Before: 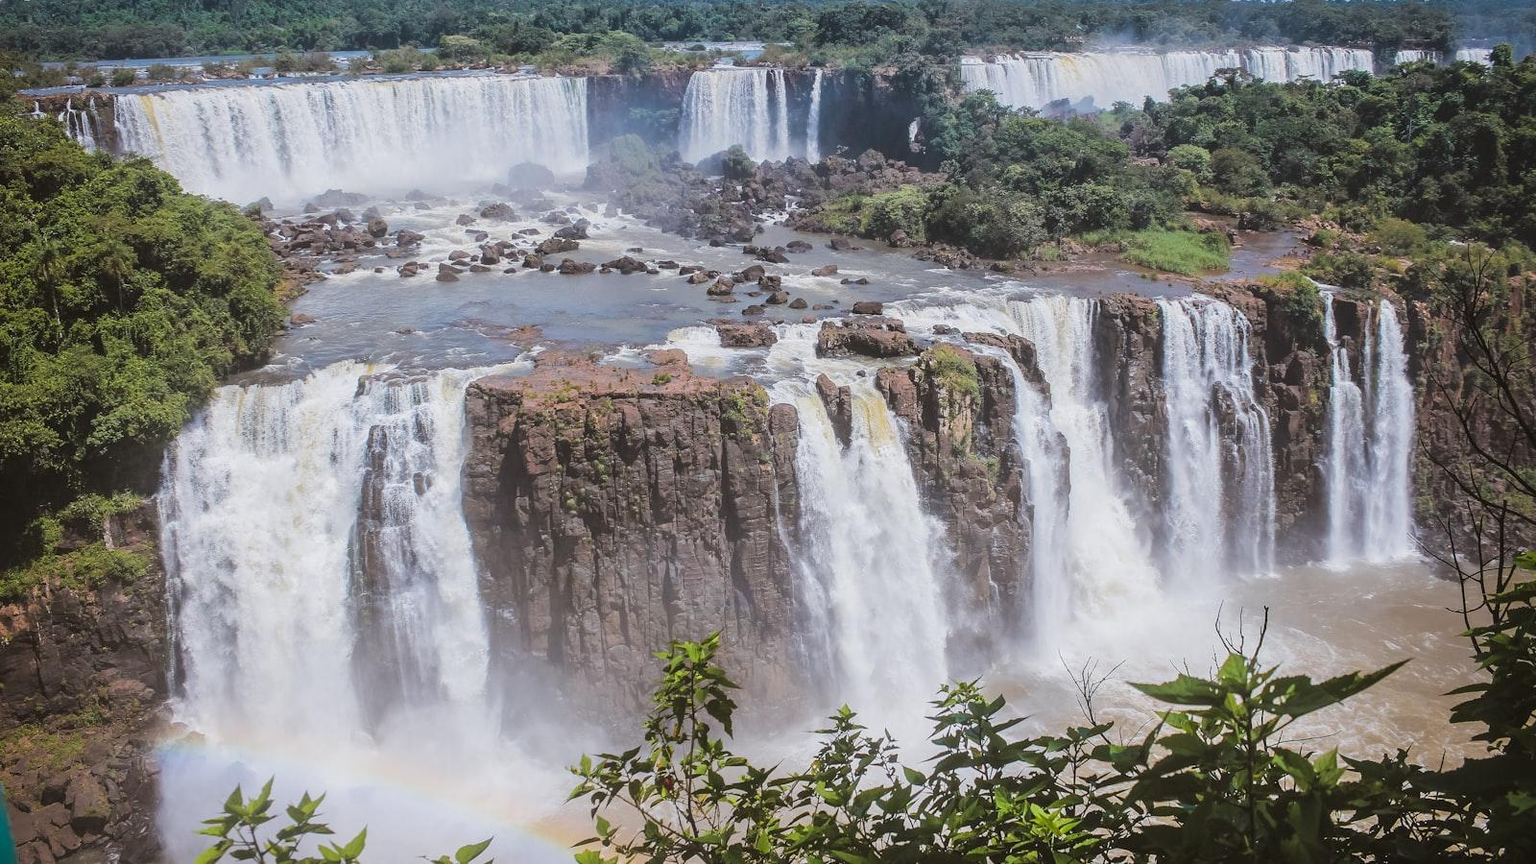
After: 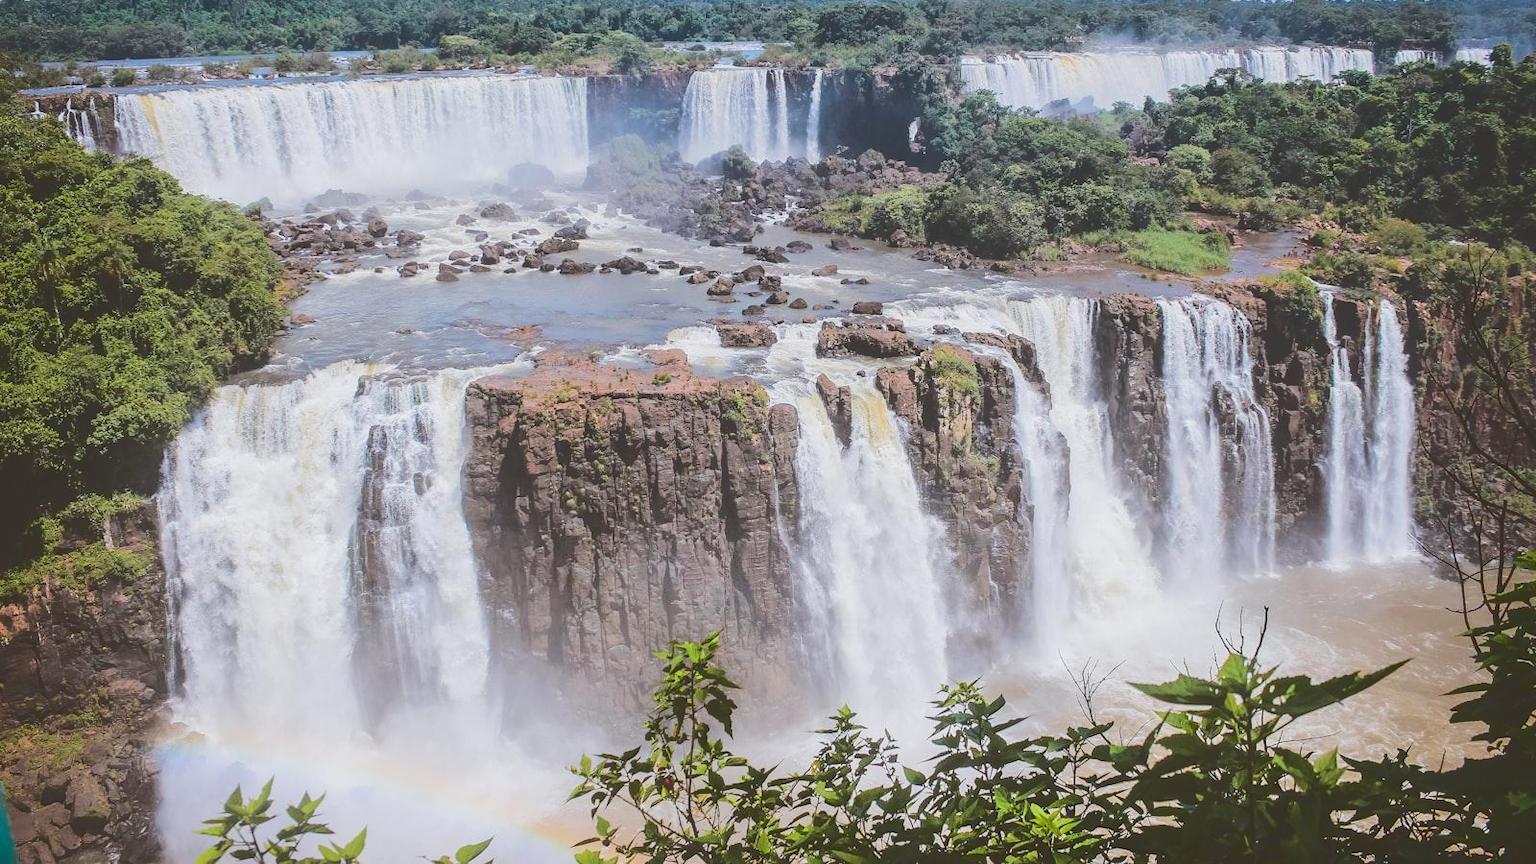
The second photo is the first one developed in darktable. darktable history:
base curve: curves: ch0 [(0, 0.024) (0.055, 0.065) (0.121, 0.166) (0.236, 0.319) (0.693, 0.726) (1, 1)]
